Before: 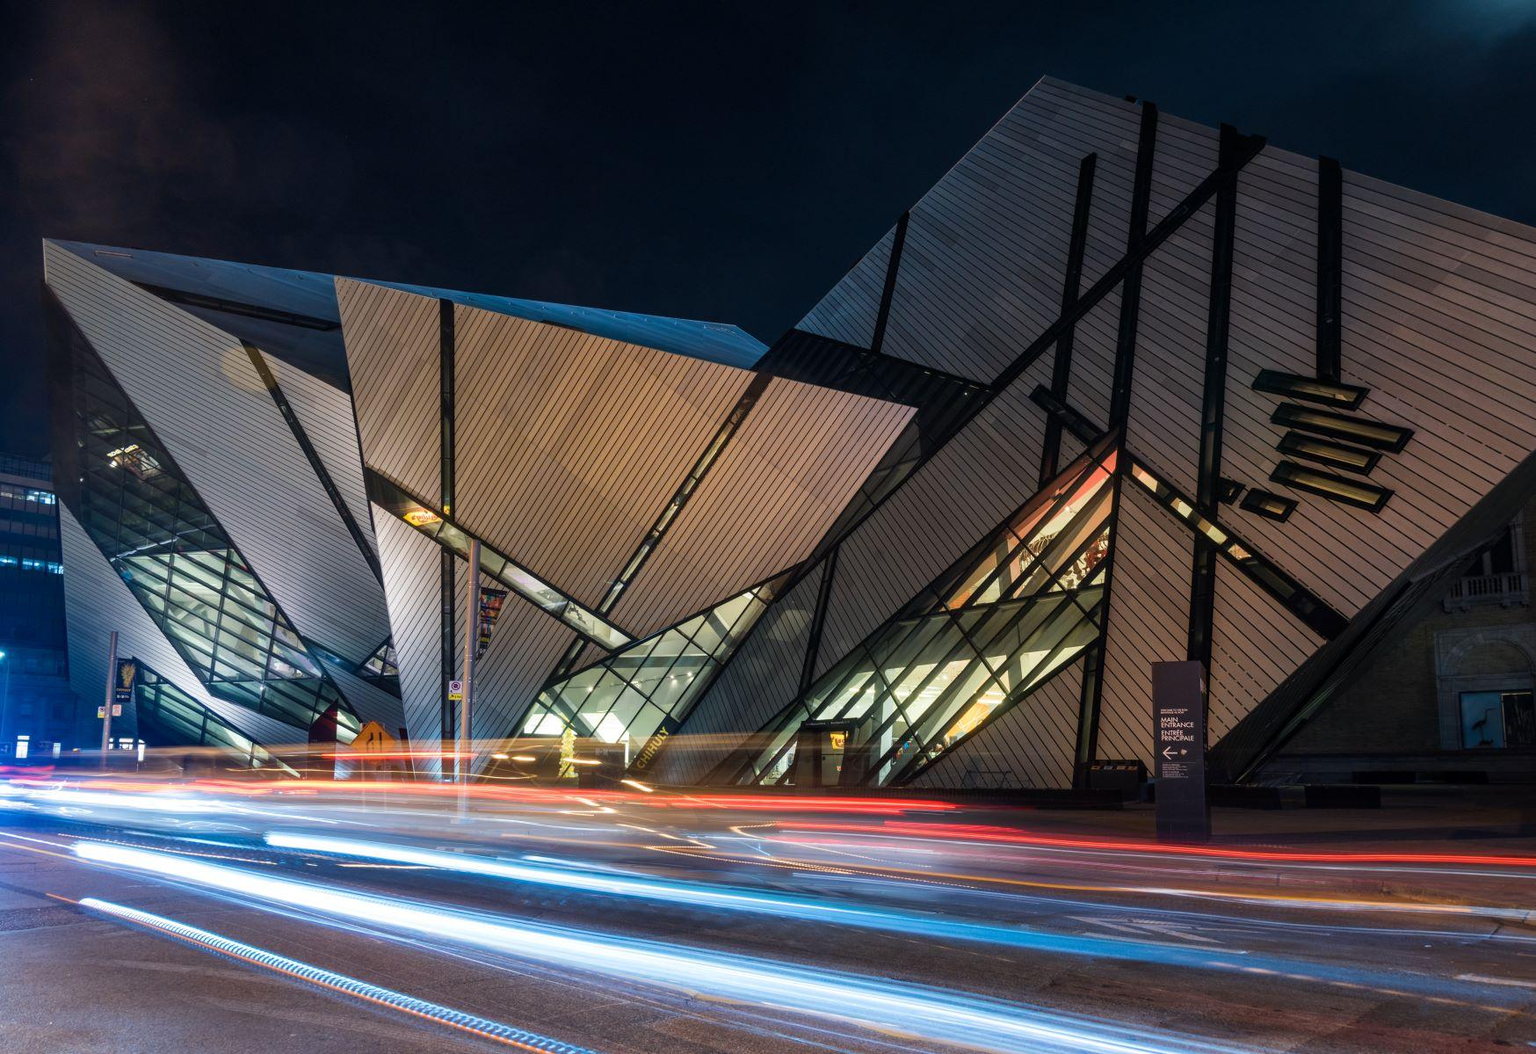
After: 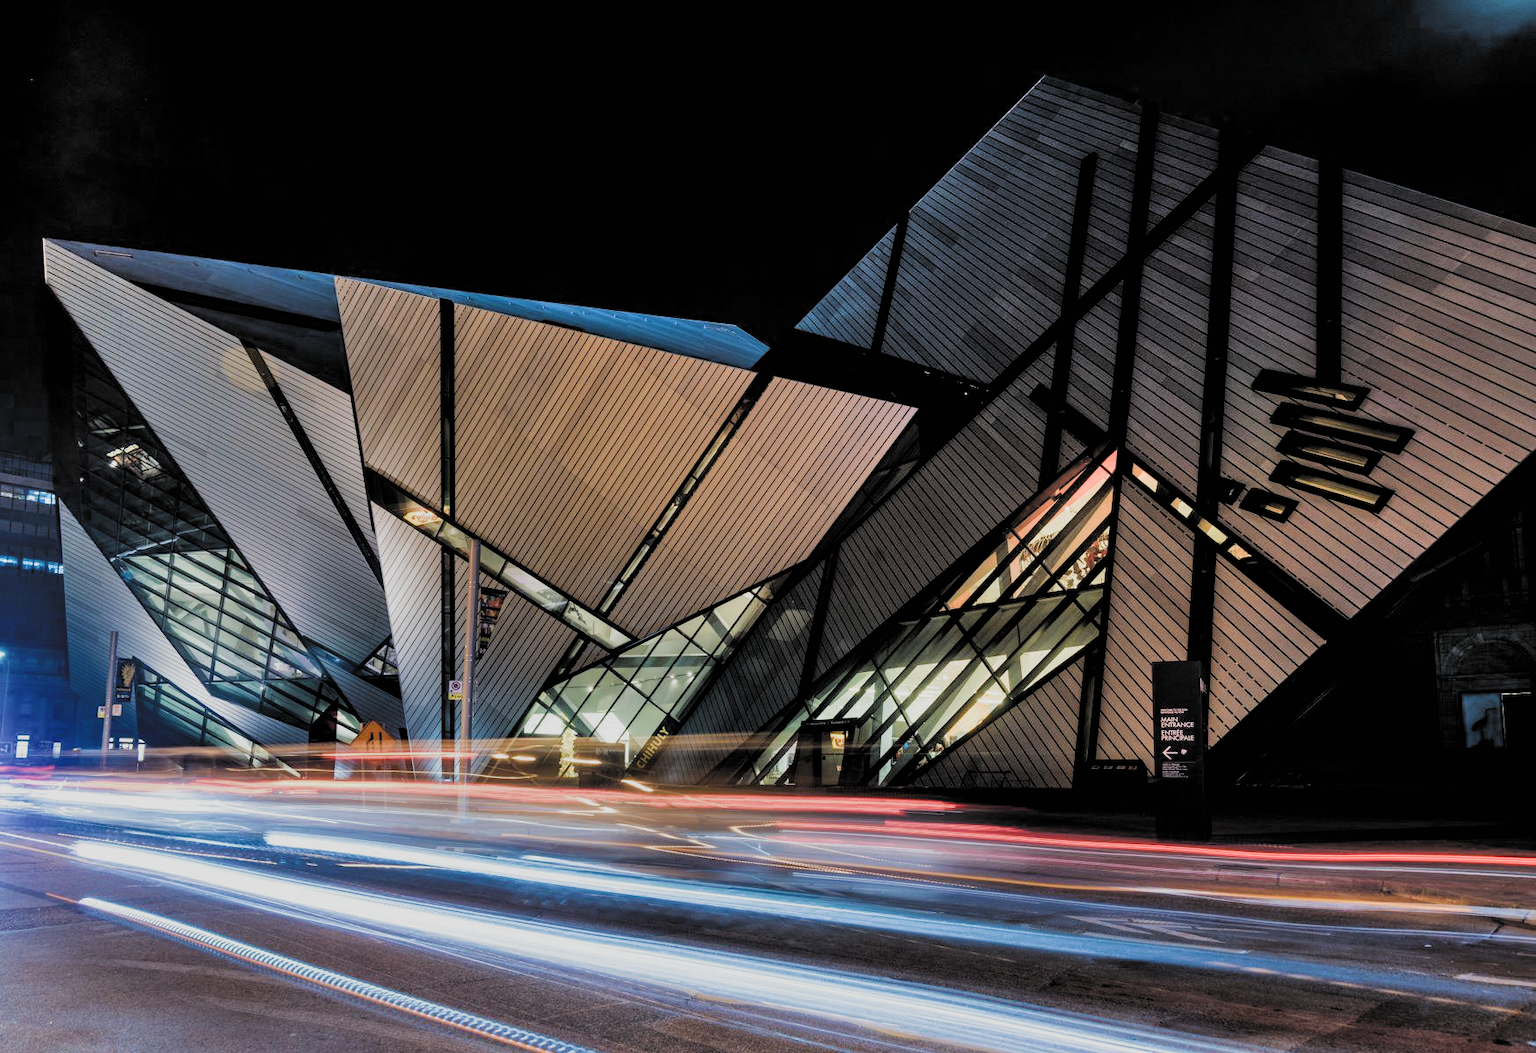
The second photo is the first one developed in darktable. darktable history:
filmic rgb: black relative exposure -3.93 EV, white relative exposure 3.13 EV, hardness 2.87, color science v5 (2021), iterations of high-quality reconstruction 10, contrast in shadows safe, contrast in highlights safe
shadows and highlights: soften with gaussian
